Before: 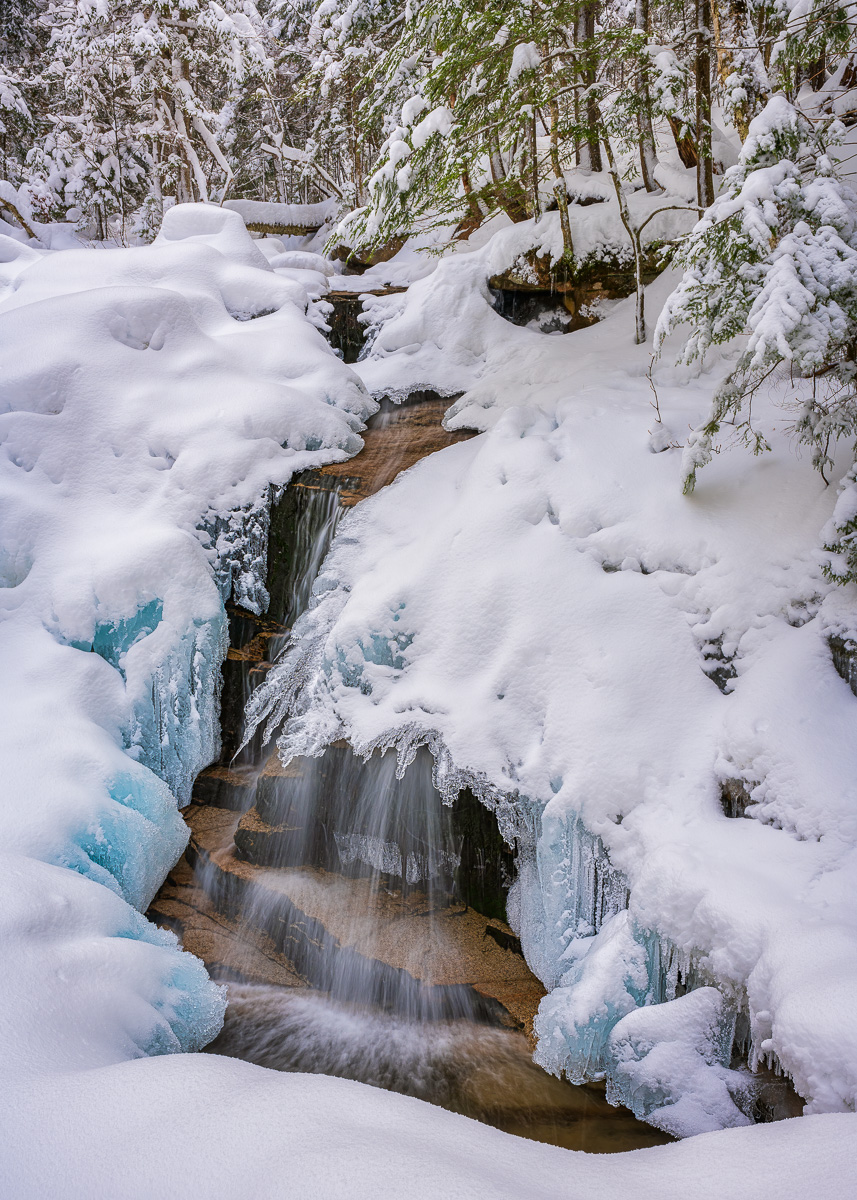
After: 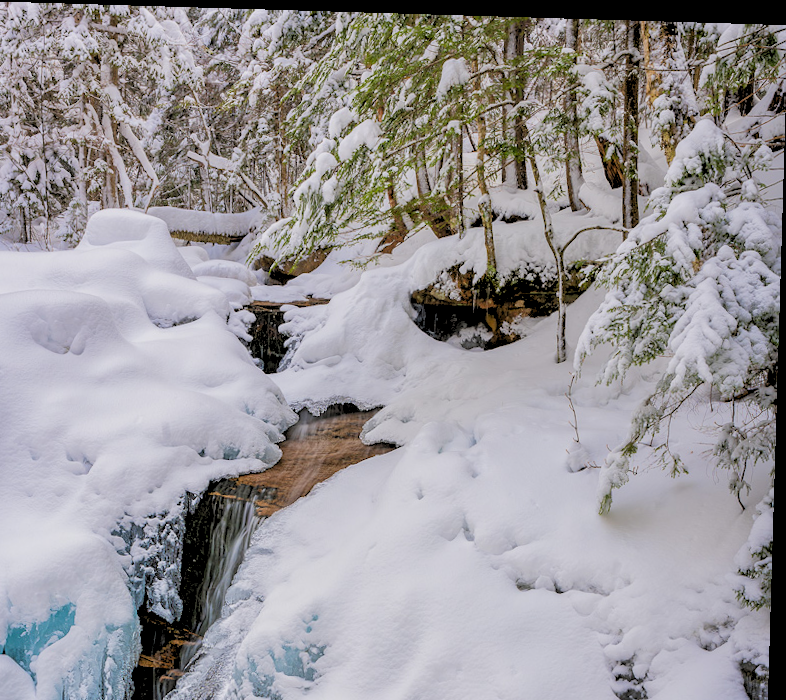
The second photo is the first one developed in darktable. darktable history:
rgb levels: preserve colors sum RGB, levels [[0.038, 0.433, 0.934], [0, 0.5, 1], [0, 0.5, 1]]
rotate and perspective: rotation 1.72°, automatic cropping off
crop and rotate: left 11.812%, bottom 42.776%
